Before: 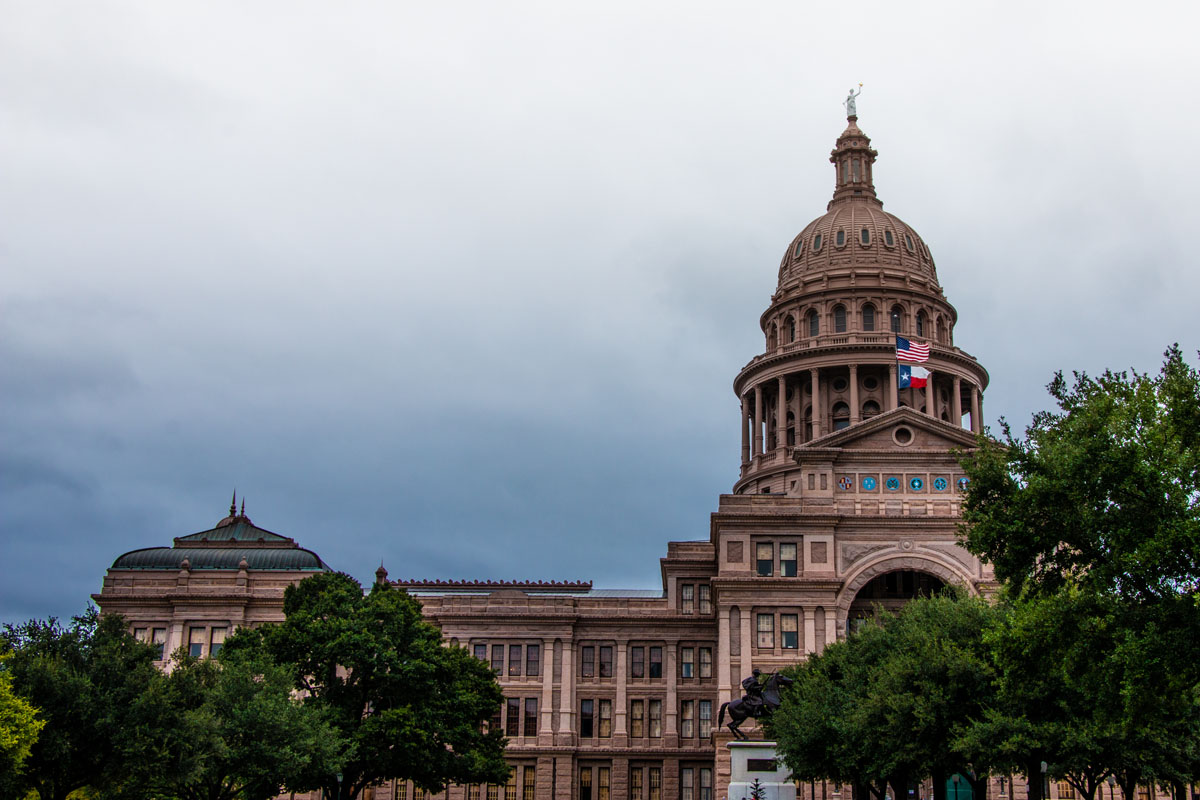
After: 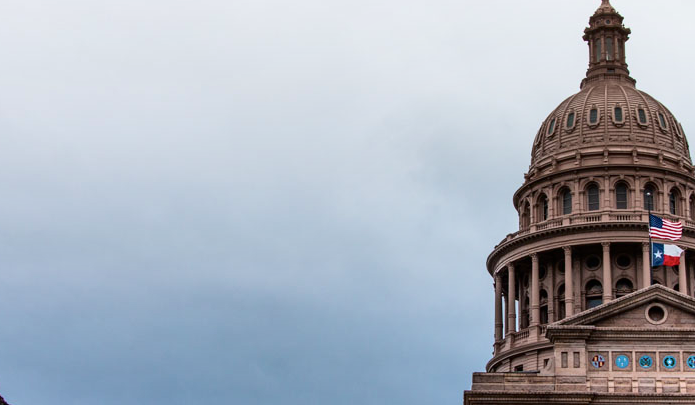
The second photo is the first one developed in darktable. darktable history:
tone curve: curves: ch0 [(0, 0) (0.004, 0.001) (0.133, 0.112) (0.325, 0.362) (0.832, 0.893) (1, 1)], color space Lab, independent channels, preserve colors none
shadows and highlights: radius 135.49, soften with gaussian
crop: left 20.594%, top 15.338%, right 21.42%, bottom 33.998%
